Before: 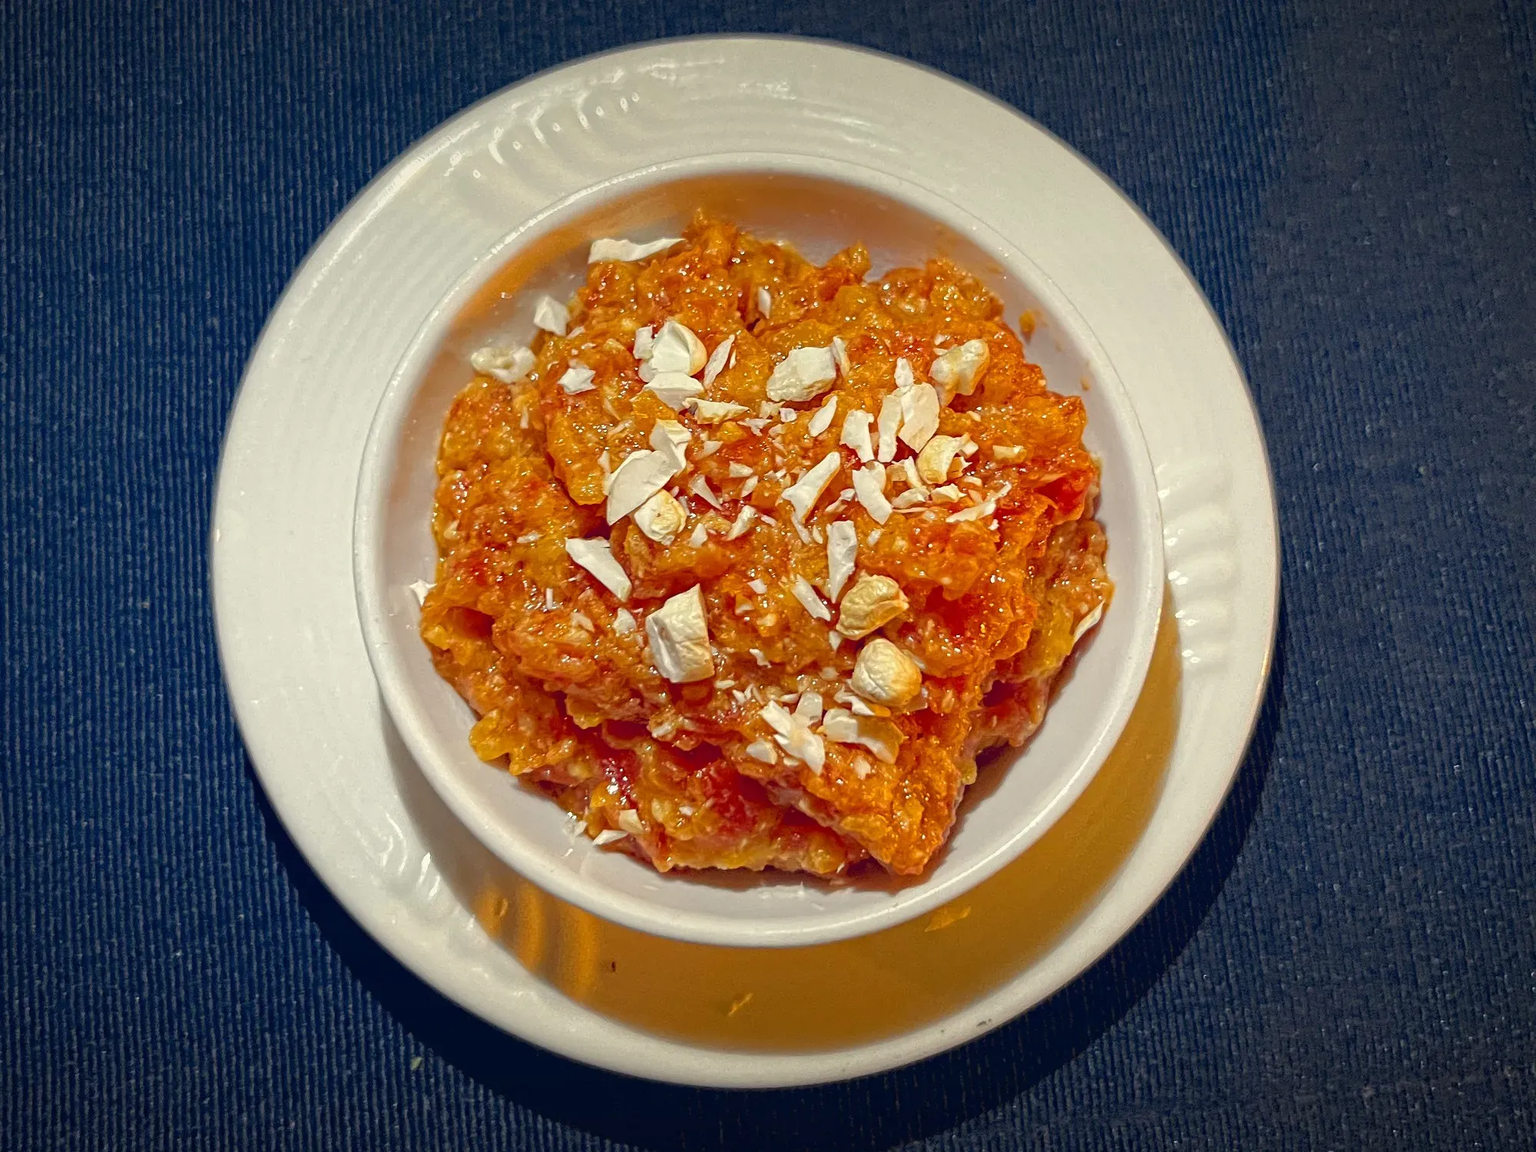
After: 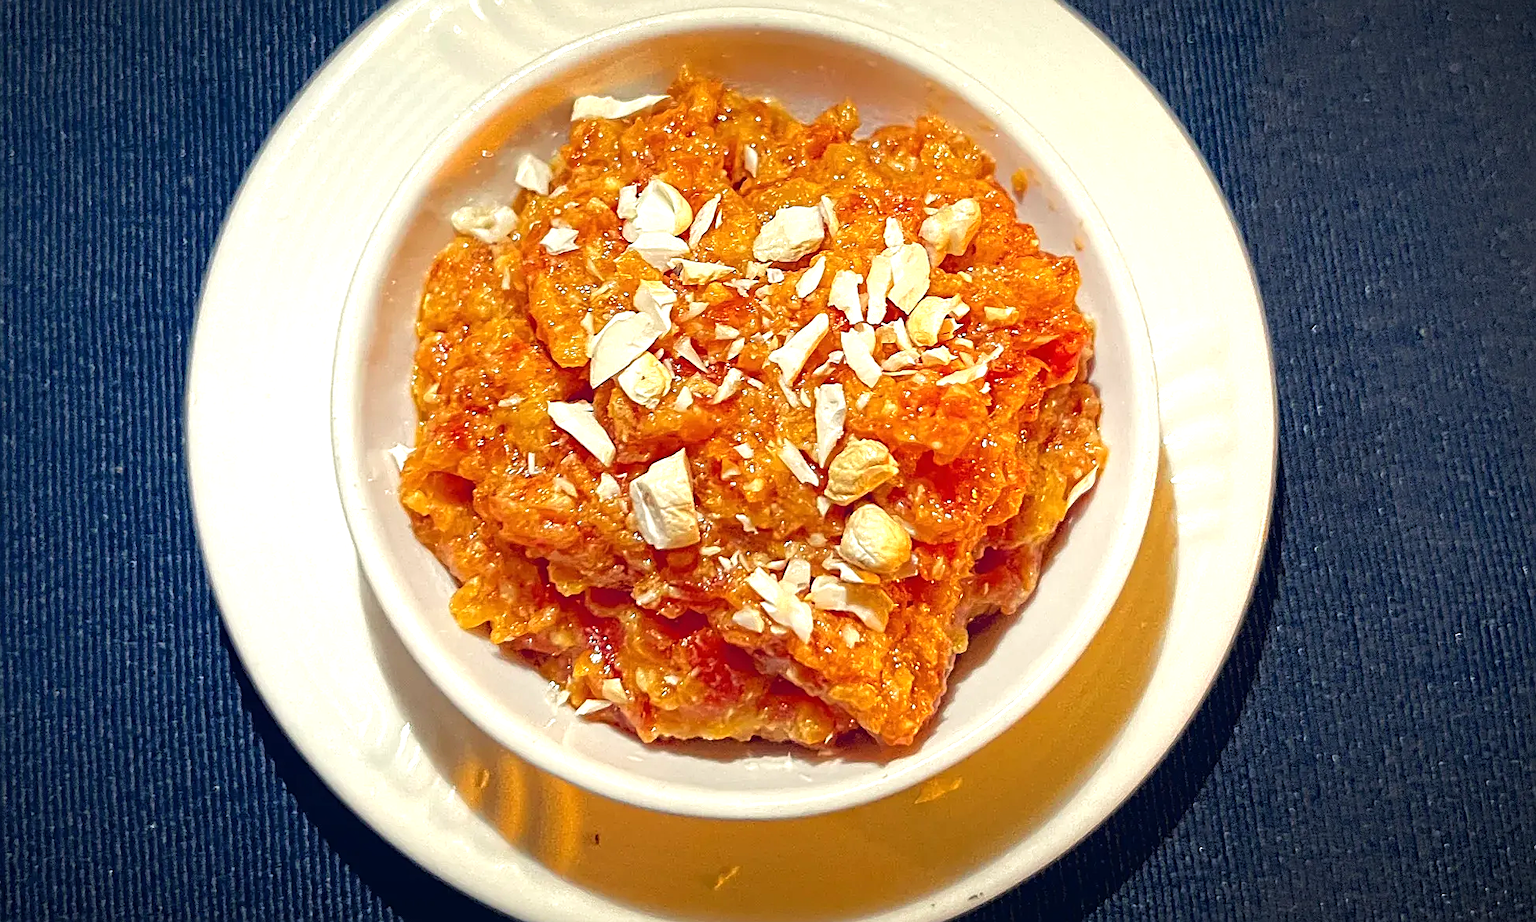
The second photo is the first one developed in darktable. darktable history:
crop and rotate: left 1.919%, top 12.661%, right 0.141%, bottom 8.913%
velvia: strength 14.79%
tone equalizer: -8 EV -0.768 EV, -7 EV -0.72 EV, -6 EV -0.578 EV, -5 EV -0.393 EV, -3 EV 0.39 EV, -2 EV 0.6 EV, -1 EV 0.696 EV, +0 EV 0.72 EV
sharpen: on, module defaults
